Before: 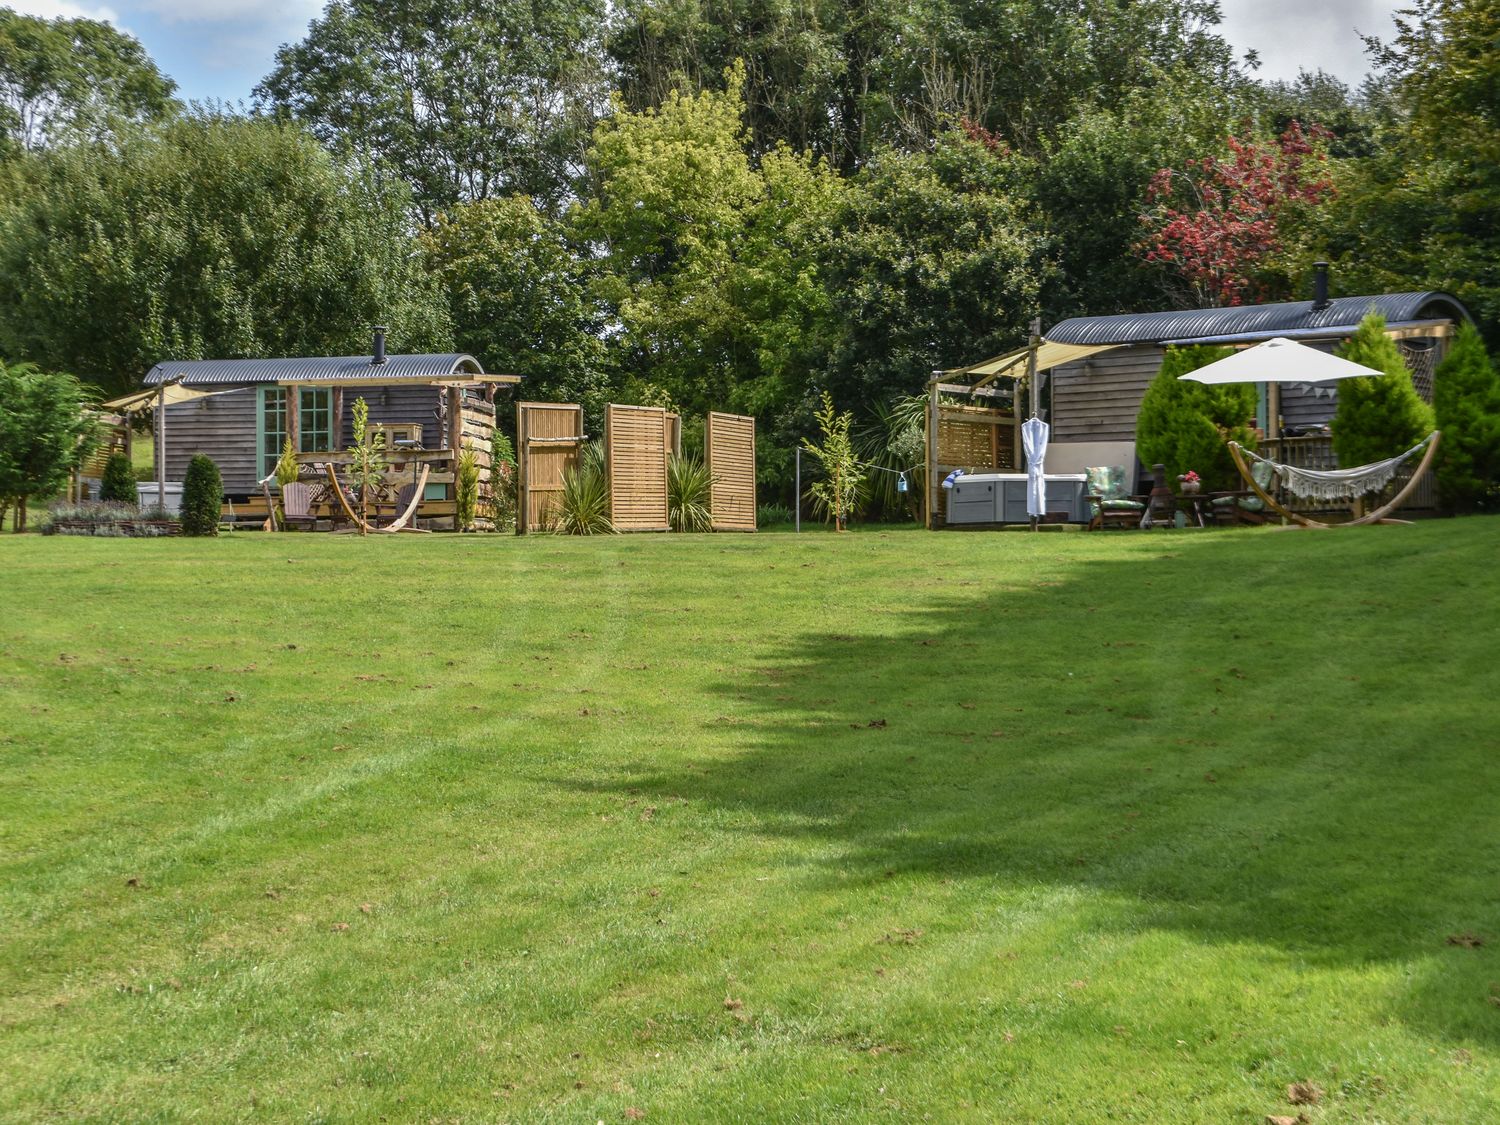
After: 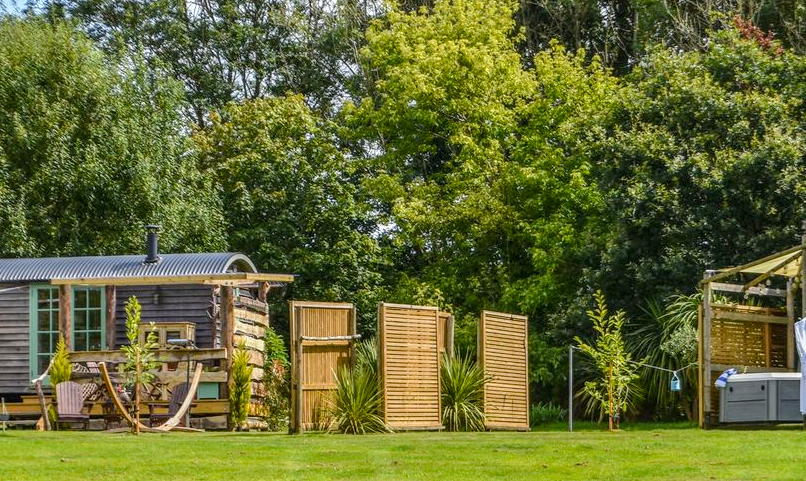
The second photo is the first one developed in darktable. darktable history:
local contrast: on, module defaults
color balance rgb: perceptual saturation grading › global saturation 25.855%, perceptual brilliance grading › mid-tones 10.655%, perceptual brilliance grading › shadows 14.875%
crop: left 15.136%, top 9.038%, right 31.13%, bottom 48.173%
